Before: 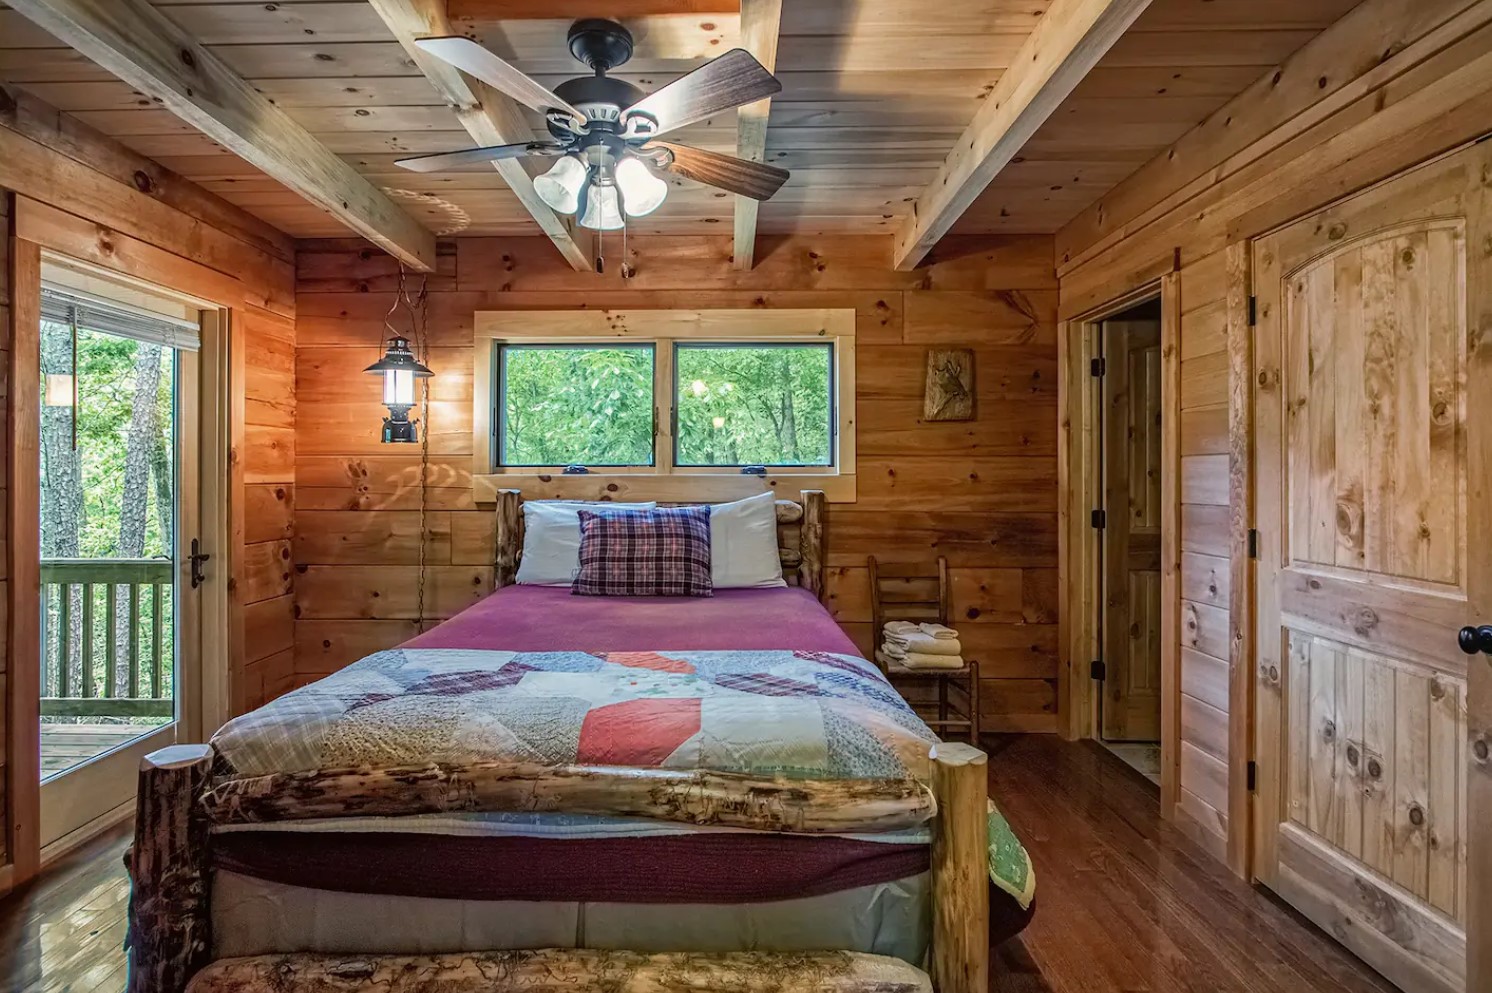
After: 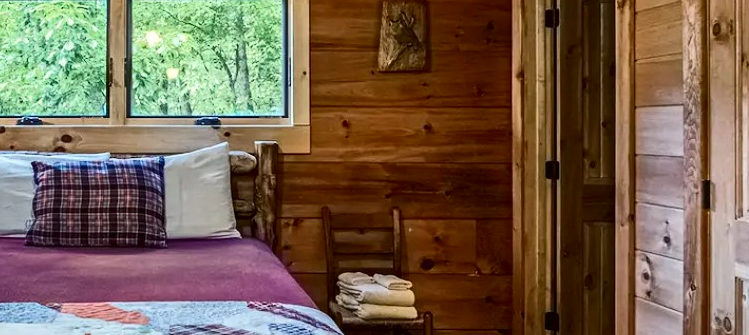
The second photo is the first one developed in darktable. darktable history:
contrast brightness saturation: contrast 0.28
shadows and highlights: soften with gaussian
tone equalizer: on, module defaults
crop: left 36.596%, top 35.237%, right 13.203%, bottom 30.96%
